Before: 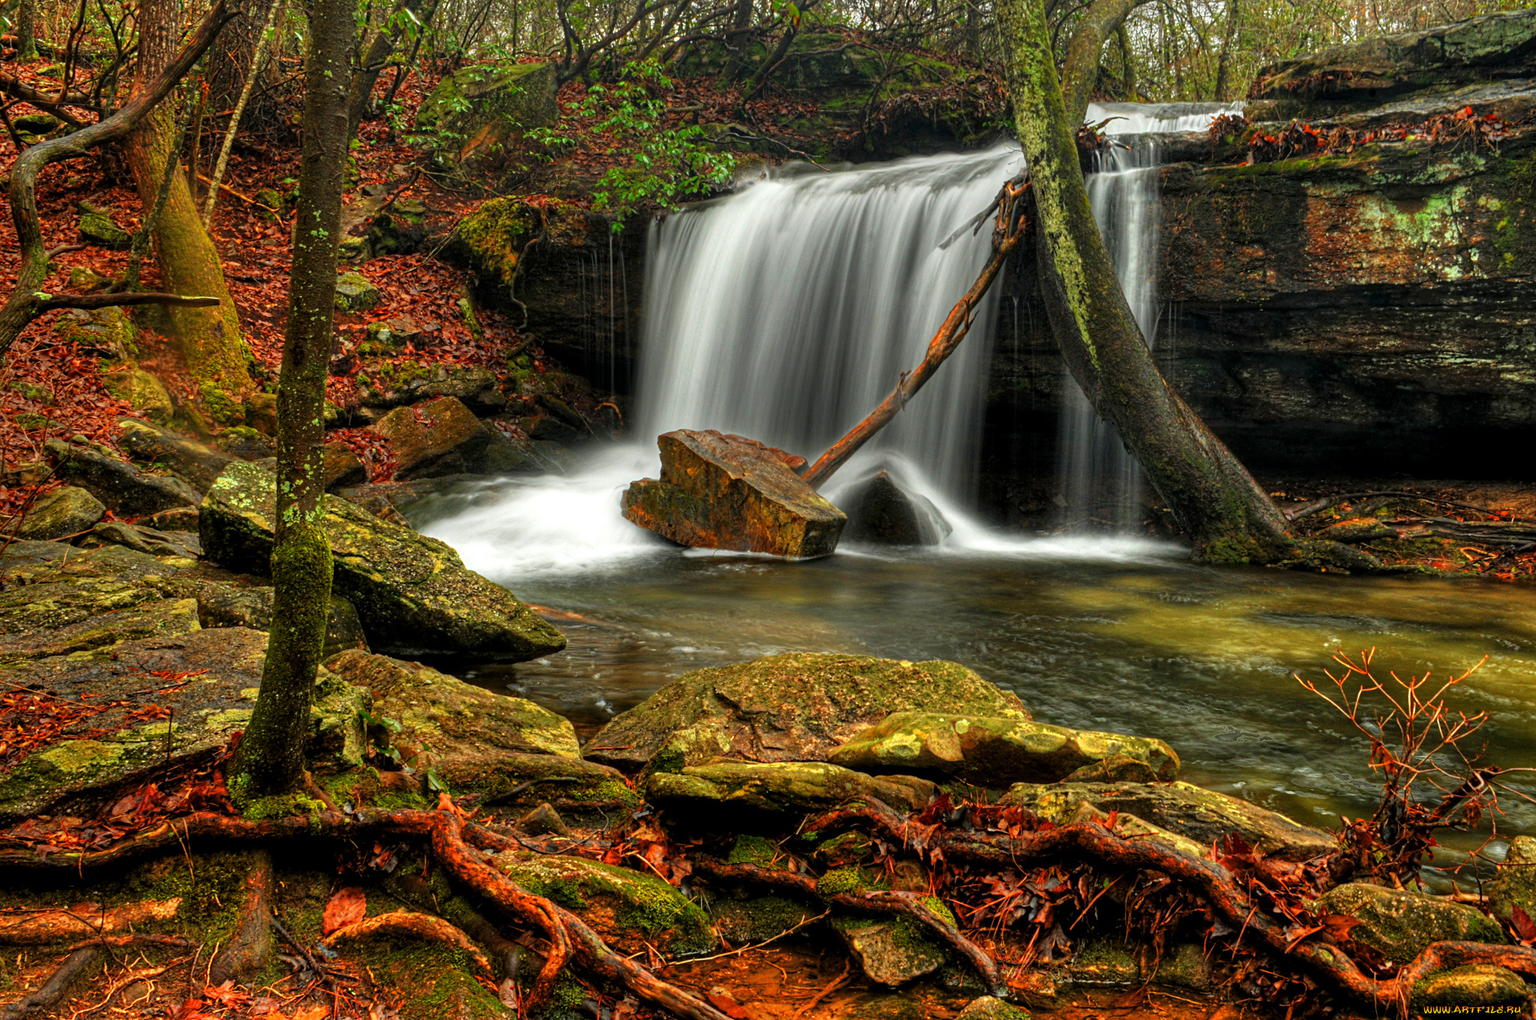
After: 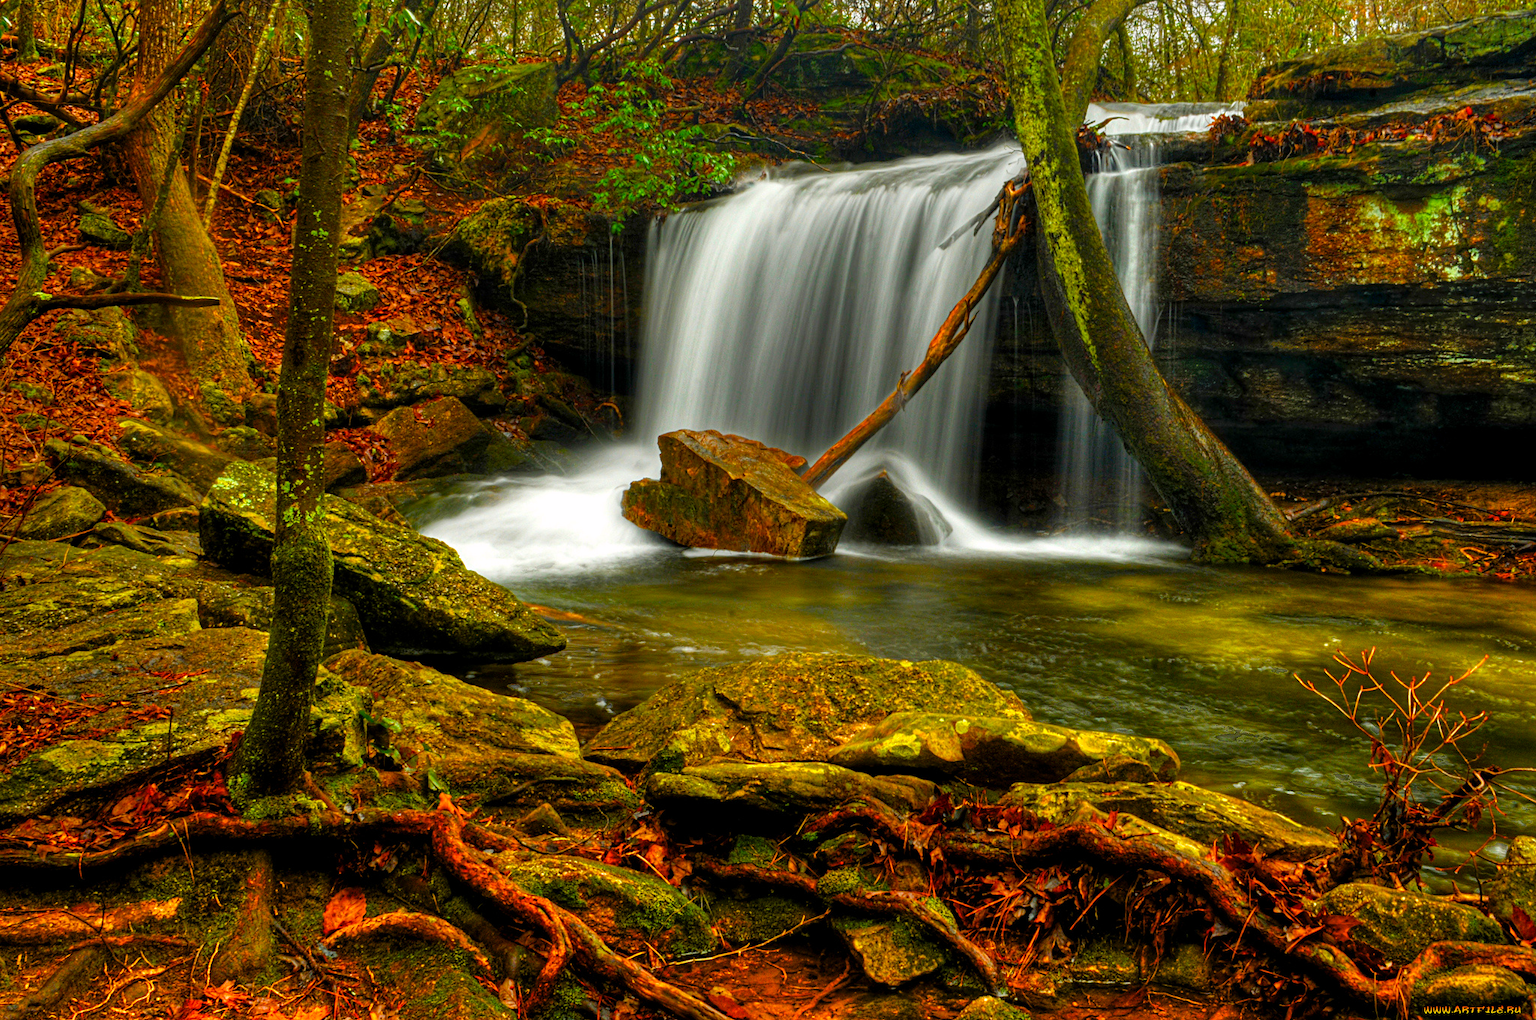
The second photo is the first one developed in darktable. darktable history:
color balance rgb: highlights gain › chroma 0.22%, highlights gain › hue 329.98°, linear chroma grading › global chroma 17.06%, perceptual saturation grading › global saturation 39.761%, perceptual saturation grading › highlights -25.677%, perceptual saturation grading › mid-tones 35.64%, perceptual saturation grading › shadows 34.674%
